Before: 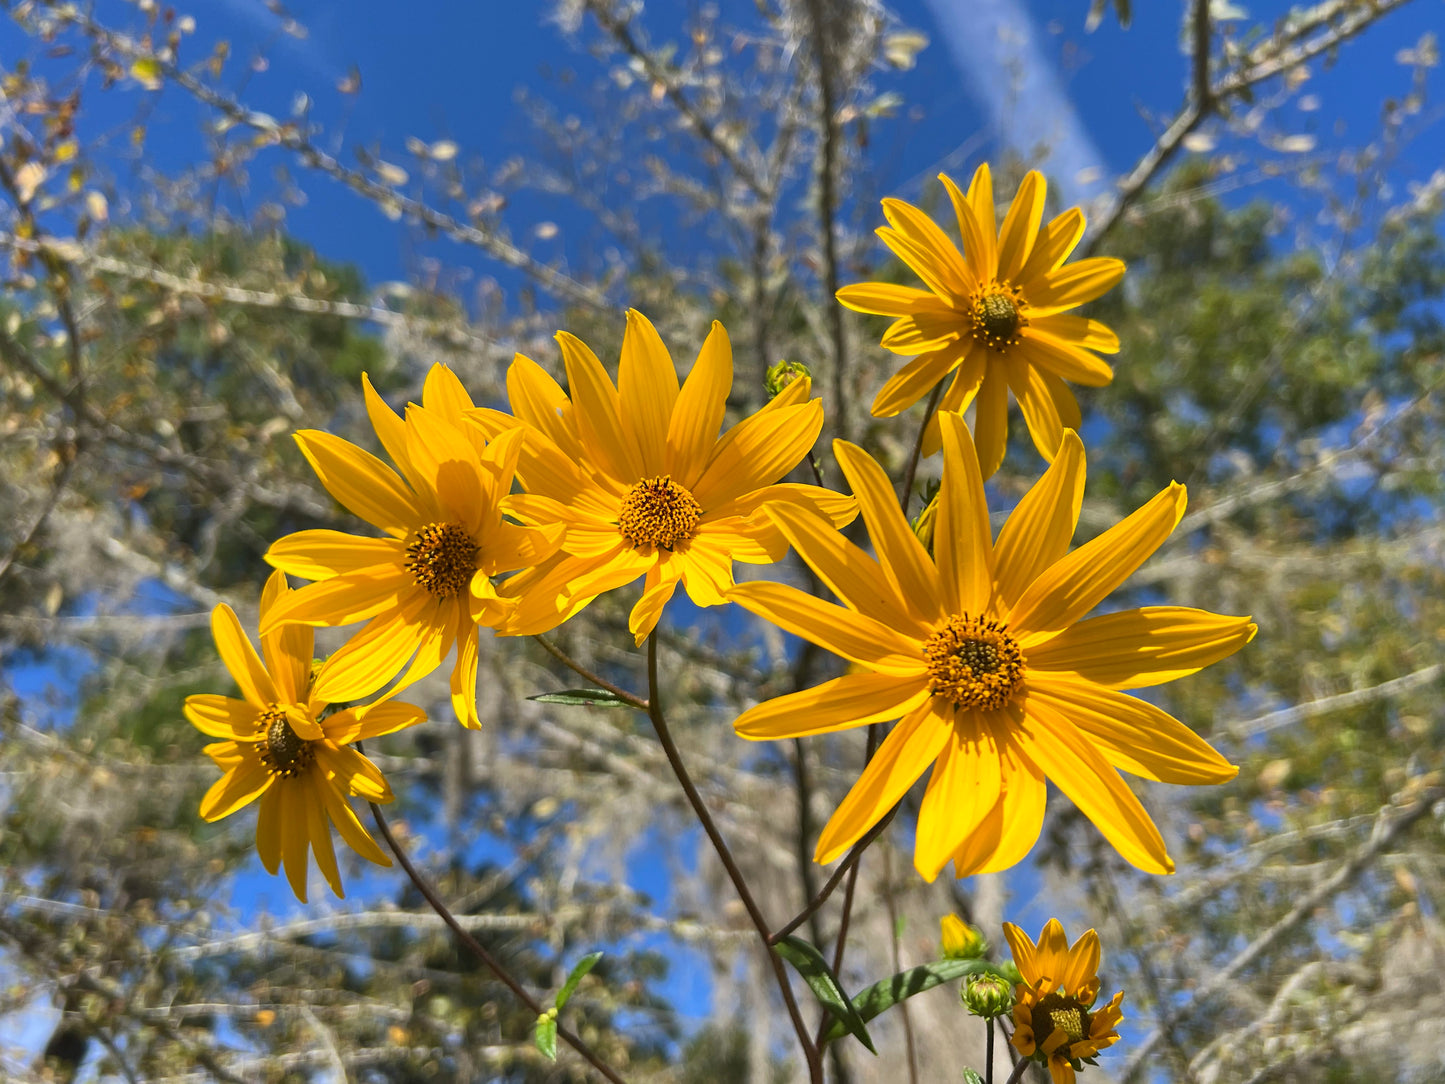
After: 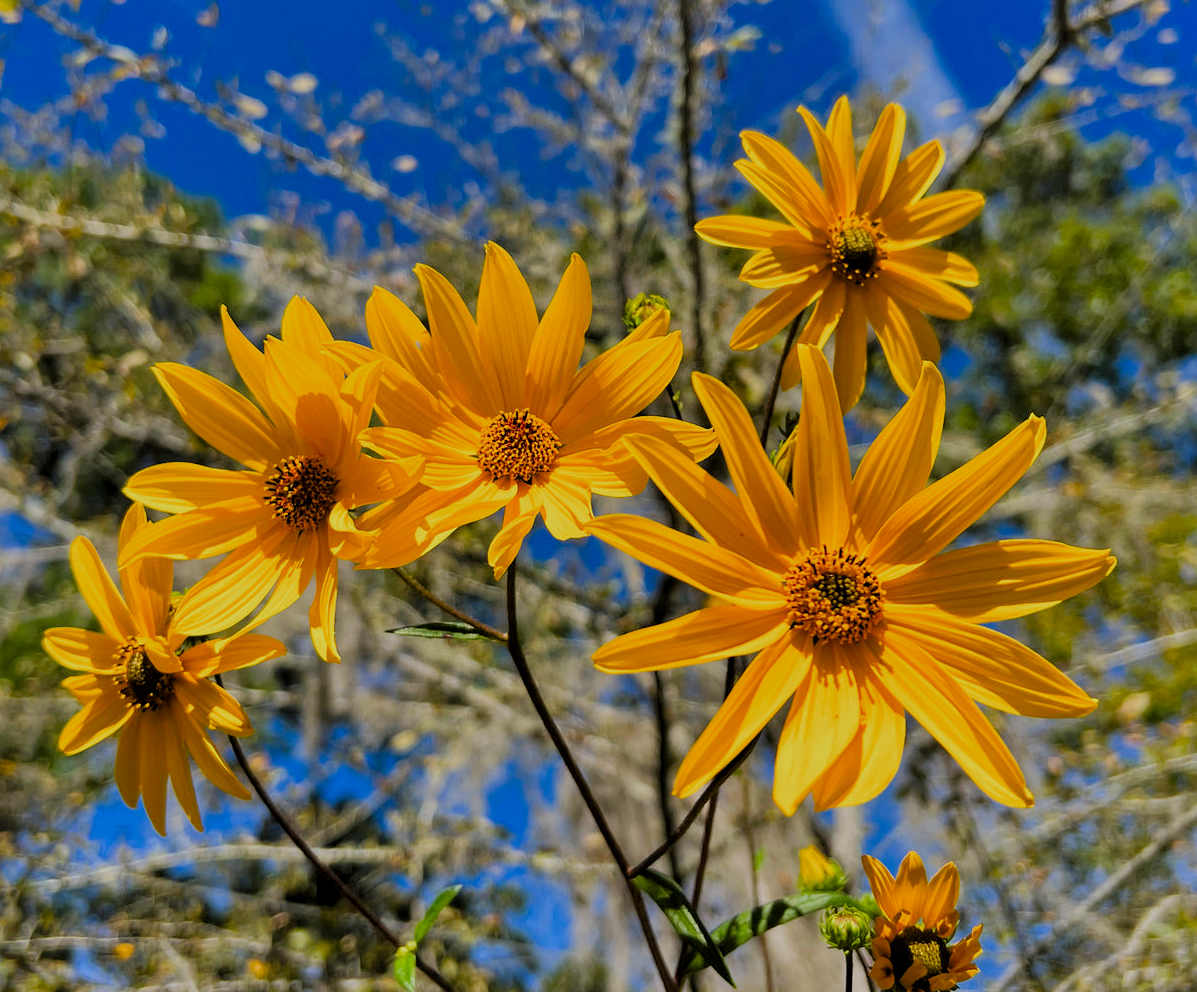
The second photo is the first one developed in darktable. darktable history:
crop: left 9.807%, top 6.259%, right 7.334%, bottom 2.177%
local contrast: mode bilateral grid, contrast 20, coarseness 50, detail 120%, midtone range 0.2
filmic rgb: black relative exposure -4.4 EV, white relative exposure 5 EV, threshold 3 EV, hardness 2.23, latitude 40.06%, contrast 1.15, highlights saturation mix 10%, shadows ↔ highlights balance 1.04%, preserve chrominance RGB euclidean norm (legacy), color science v4 (2020), enable highlight reconstruction true
